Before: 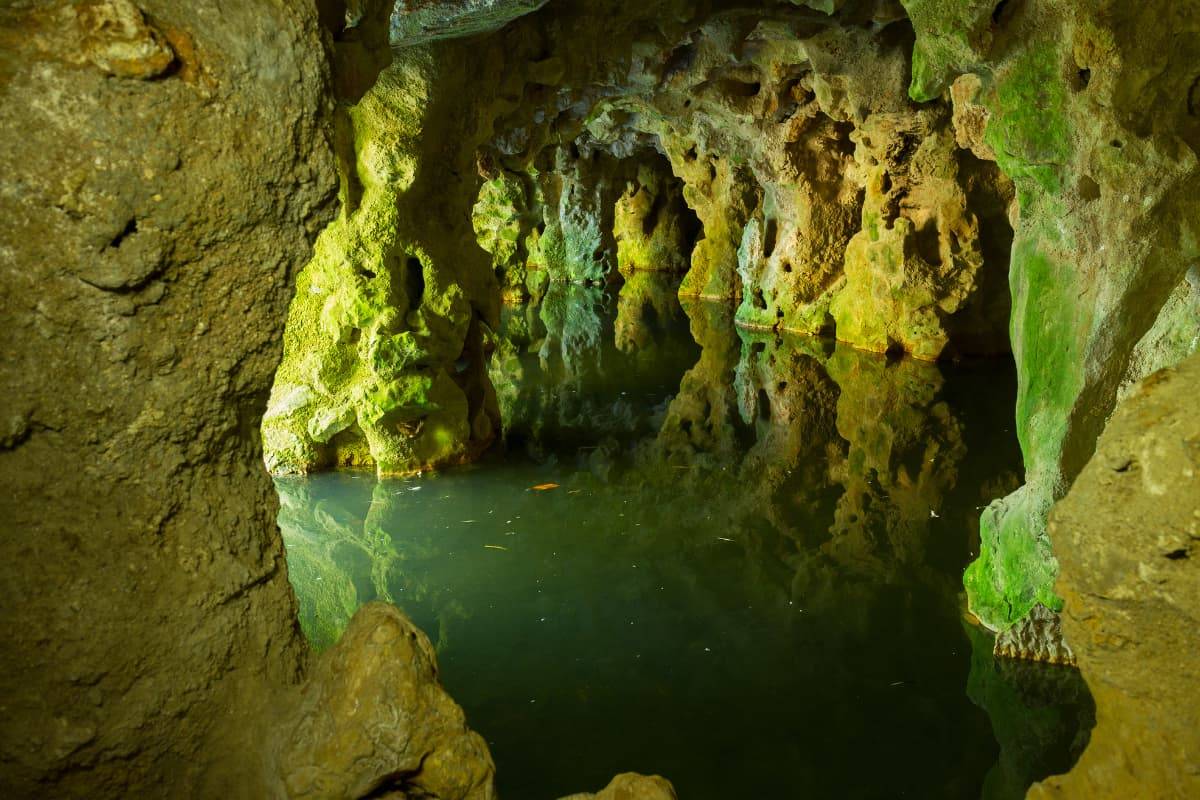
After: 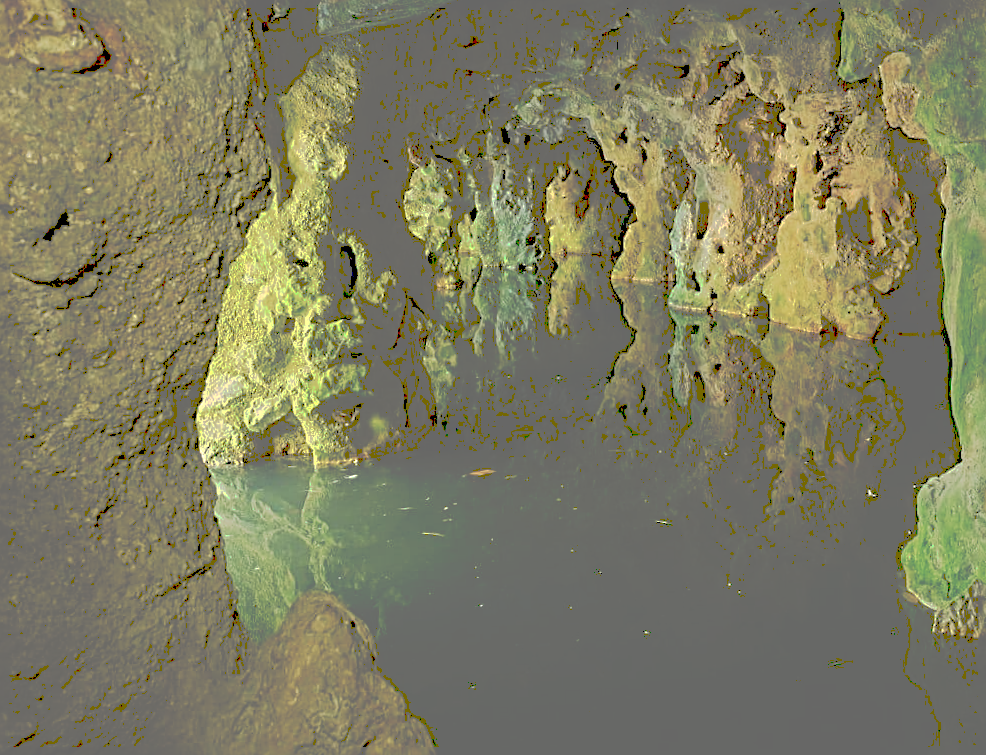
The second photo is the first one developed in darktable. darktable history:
tone curve: curves: ch0 [(0, 0) (0.003, 0.43) (0.011, 0.433) (0.025, 0.434) (0.044, 0.436) (0.069, 0.439) (0.1, 0.442) (0.136, 0.446) (0.177, 0.449) (0.224, 0.454) (0.277, 0.462) (0.335, 0.488) (0.399, 0.524) (0.468, 0.566) (0.543, 0.615) (0.623, 0.666) (0.709, 0.718) (0.801, 0.761) (0.898, 0.801) (1, 1)], preserve colors none
crop and rotate: angle 1°, left 4.281%, top 0.642%, right 11.383%, bottom 2.486%
white balance: red 1.045, blue 0.932
sharpen: radius 3.025, amount 0.757
